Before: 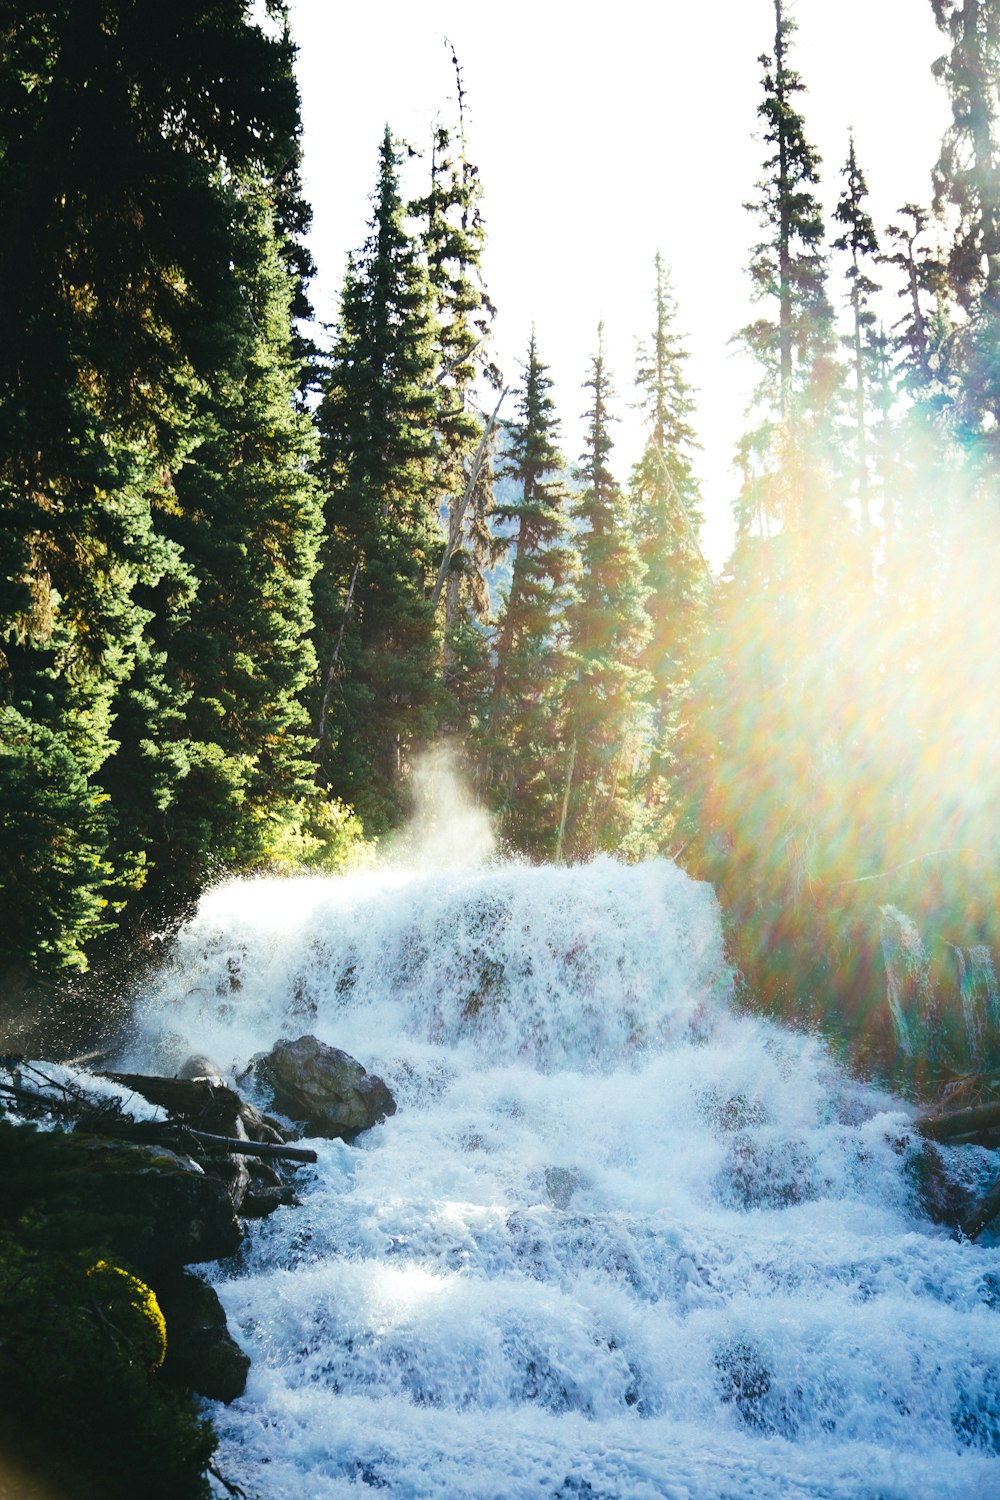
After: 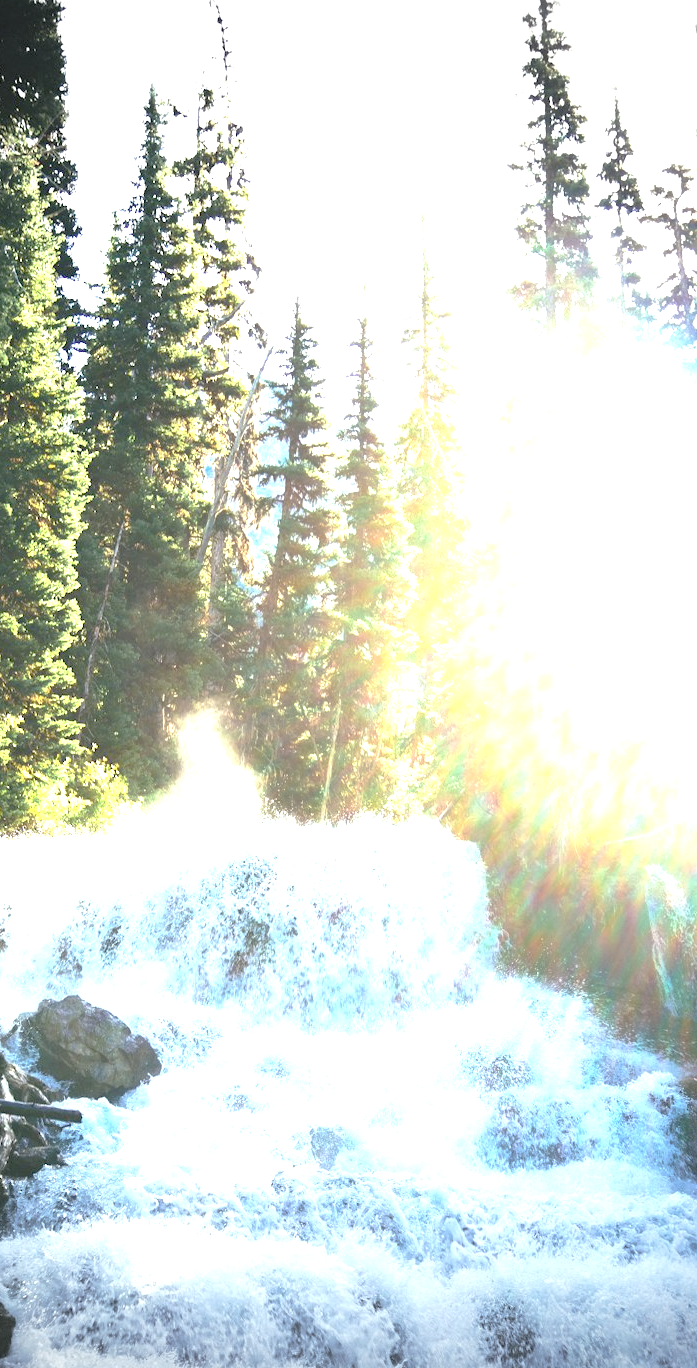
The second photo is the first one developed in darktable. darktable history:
crop and rotate: left 23.545%, top 2.71%, right 6.664%, bottom 6.037%
exposure: black level correction 0, exposure 1.2 EV, compensate highlight preservation false
tone curve: curves: ch0 [(0, 0) (0.004, 0.008) (0.077, 0.156) (0.169, 0.29) (0.774, 0.774) (1, 1)], preserve colors none
vignetting: fall-off start 100.29%, width/height ratio 1.322
